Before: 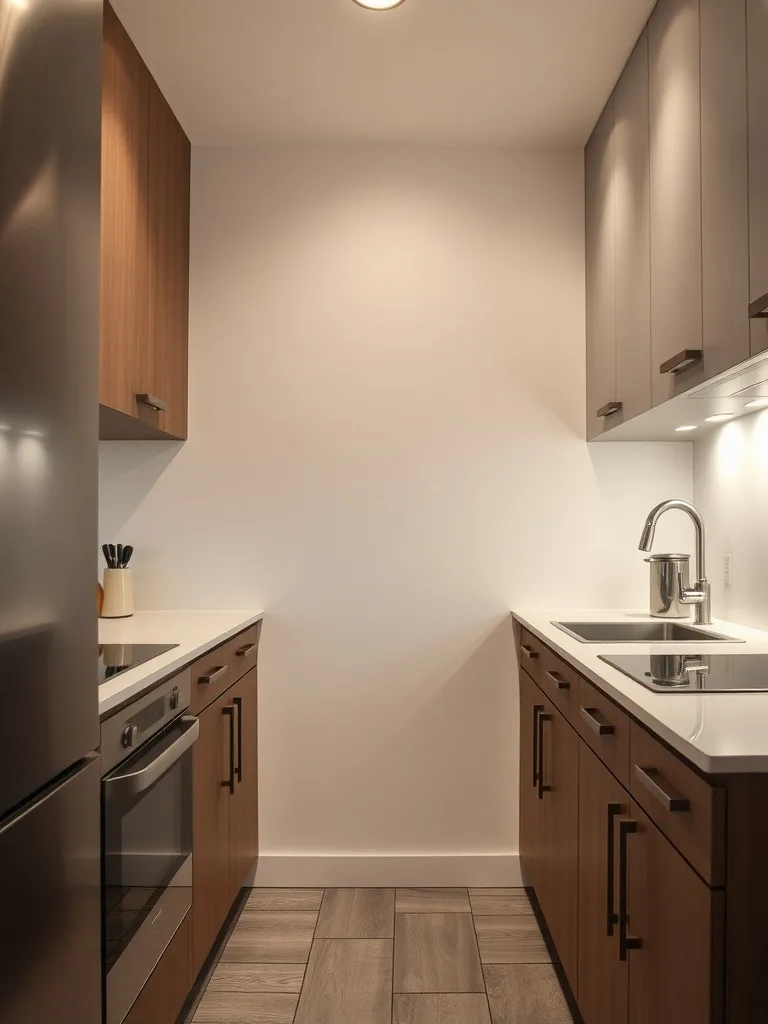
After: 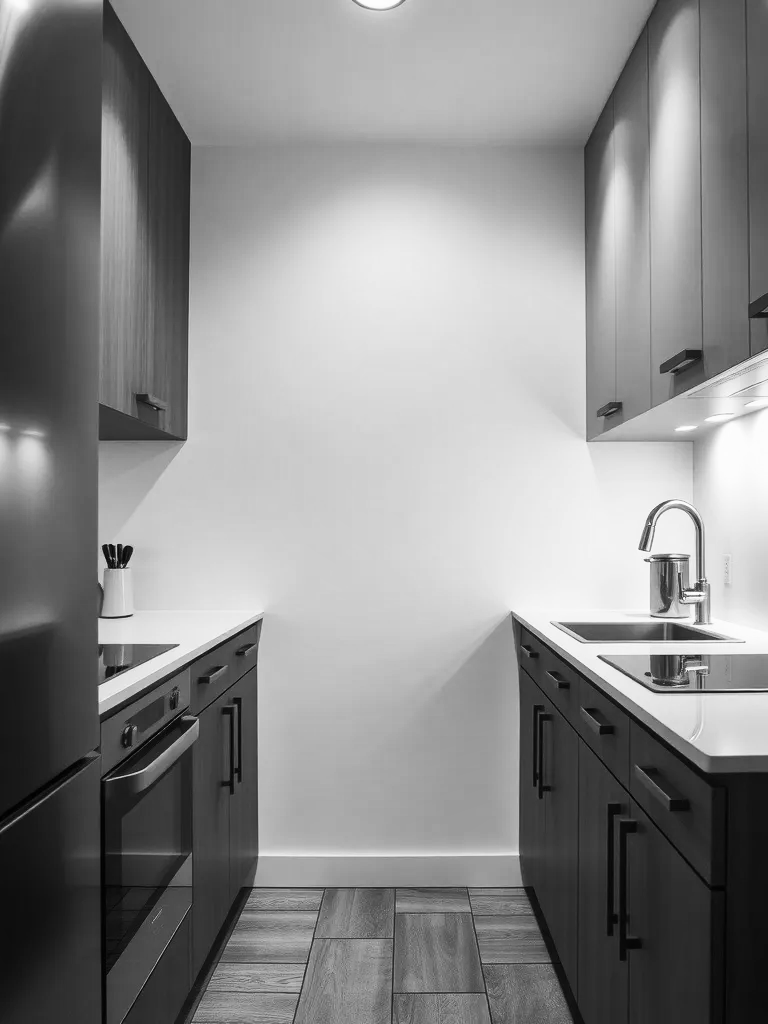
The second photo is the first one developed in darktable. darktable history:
monochrome: a 16.06, b 15.48, size 1
contrast brightness saturation: contrast 0.4, brightness 0.05, saturation 0.25
shadows and highlights: on, module defaults
